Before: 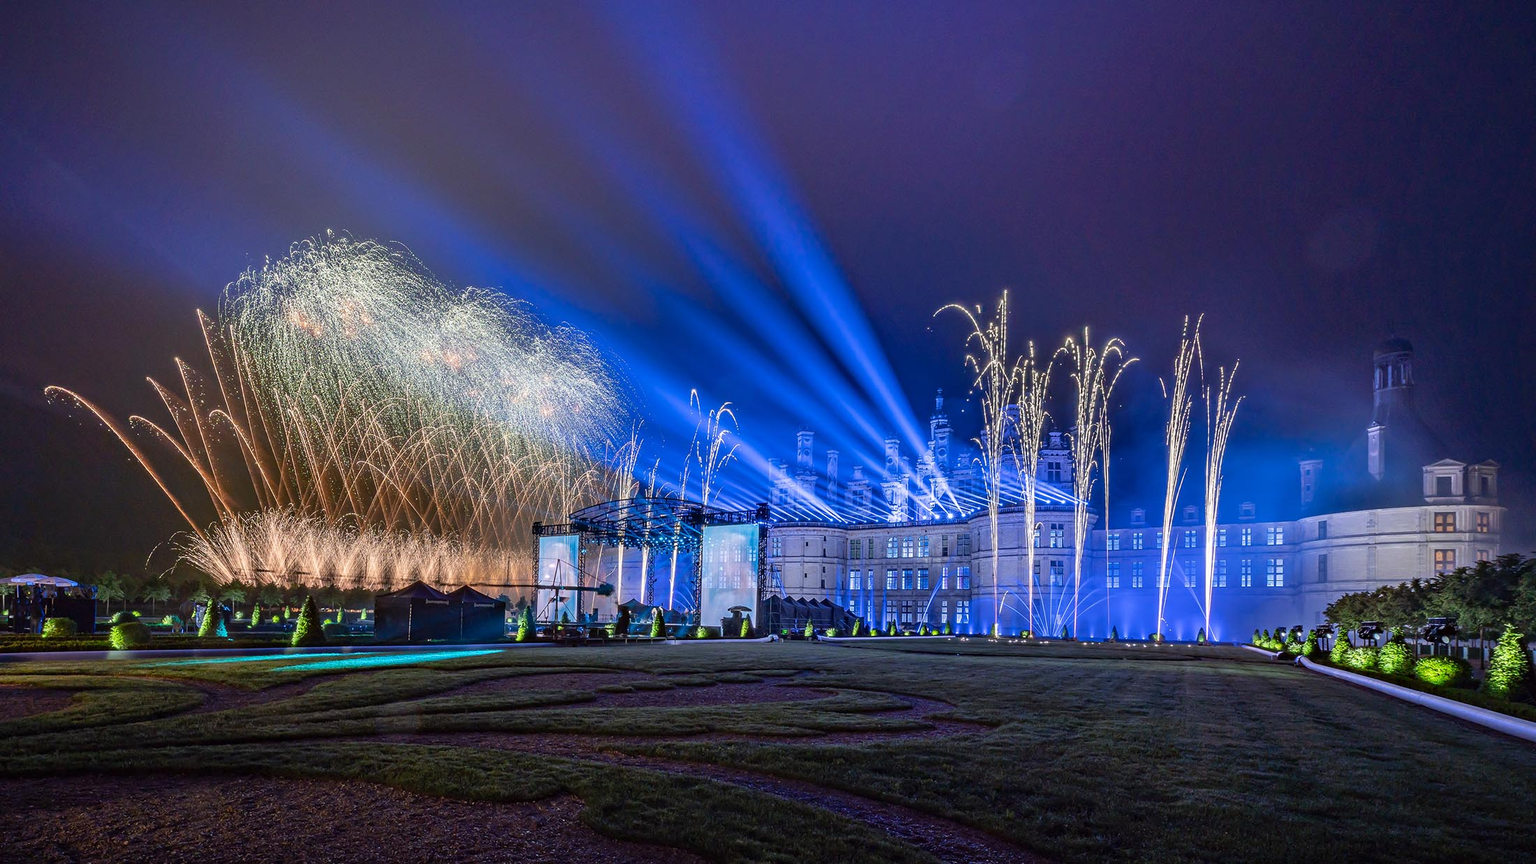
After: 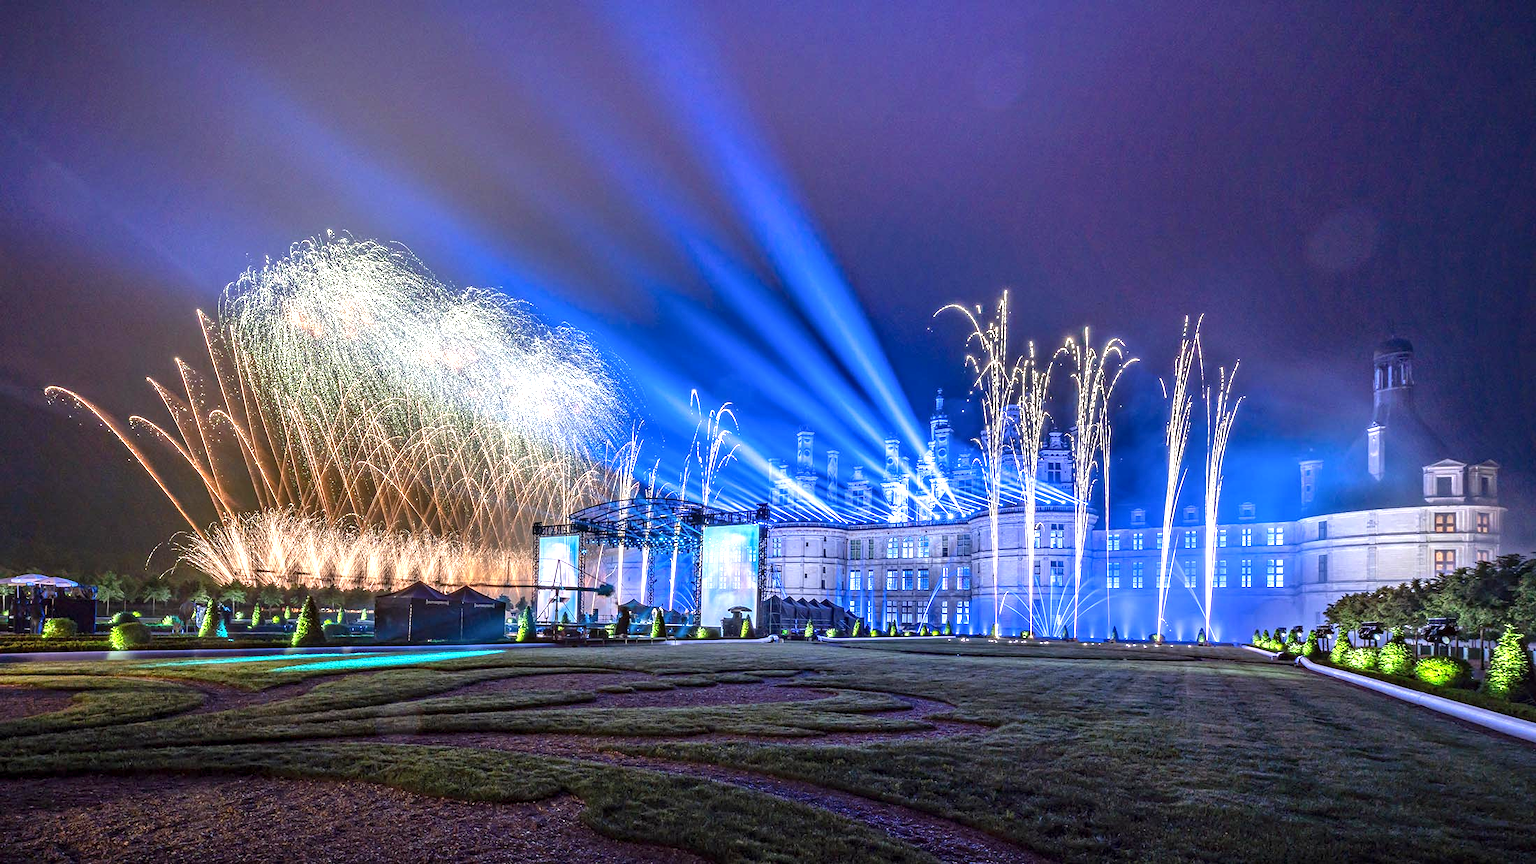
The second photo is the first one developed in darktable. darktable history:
local contrast: detail 130%
exposure: black level correction 0, exposure 0.95 EV, compensate exposure bias true, compensate highlight preservation false
